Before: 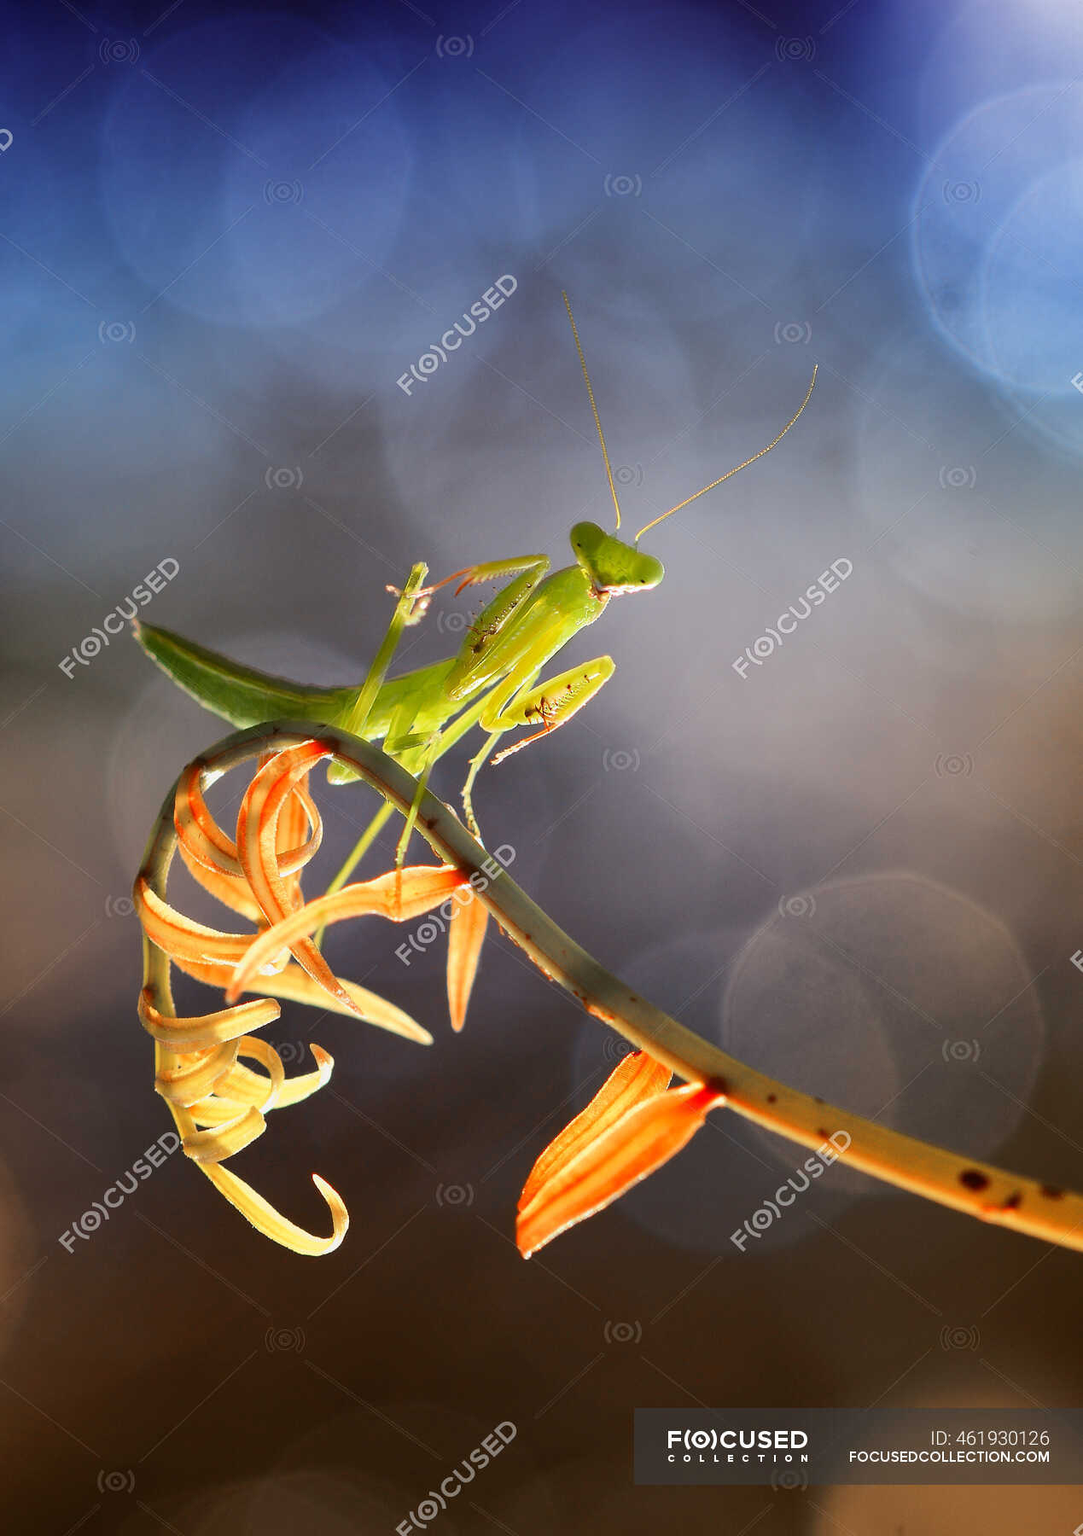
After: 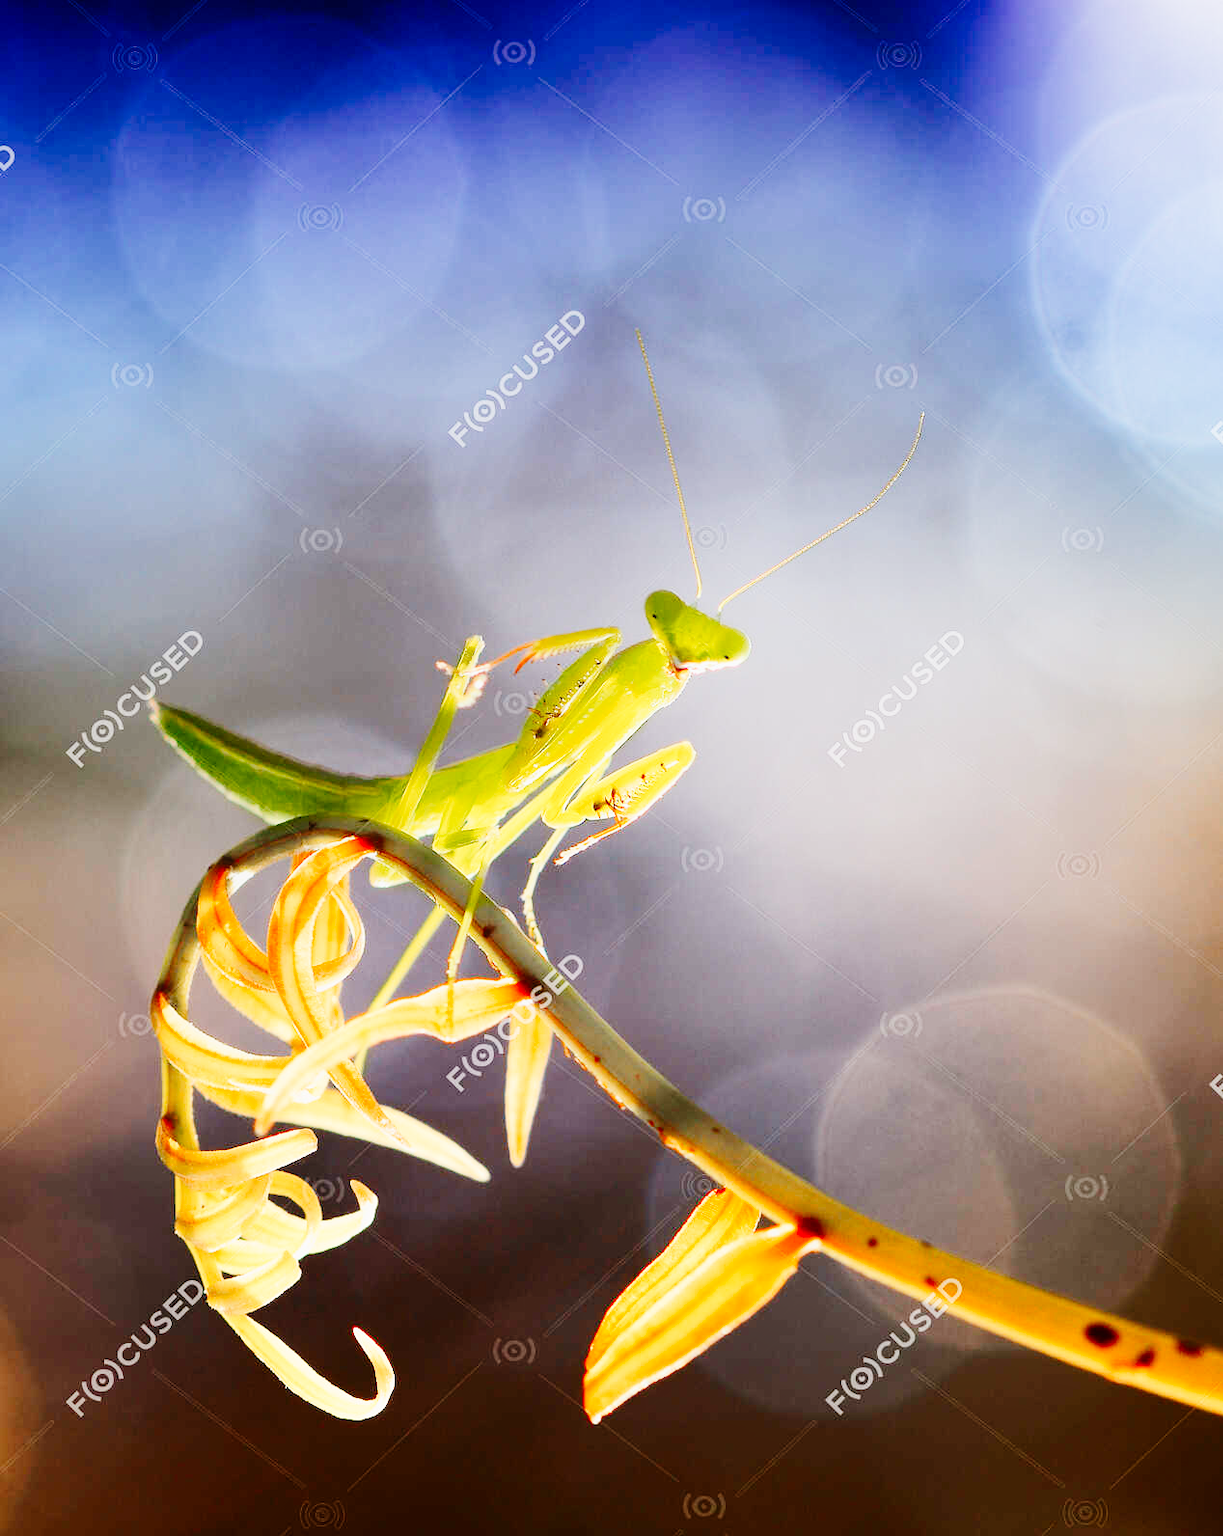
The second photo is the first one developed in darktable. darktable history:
crop and rotate: top 0%, bottom 11.554%
contrast equalizer: octaves 7, y [[0.6 ×6], [0.55 ×6], [0 ×6], [0 ×6], [0 ×6]], mix -0.375
tone curve: curves: ch0 [(0, 0) (0.004, 0) (0.133, 0.071) (0.325, 0.456) (0.832, 0.957) (1, 1)], preserve colors none
